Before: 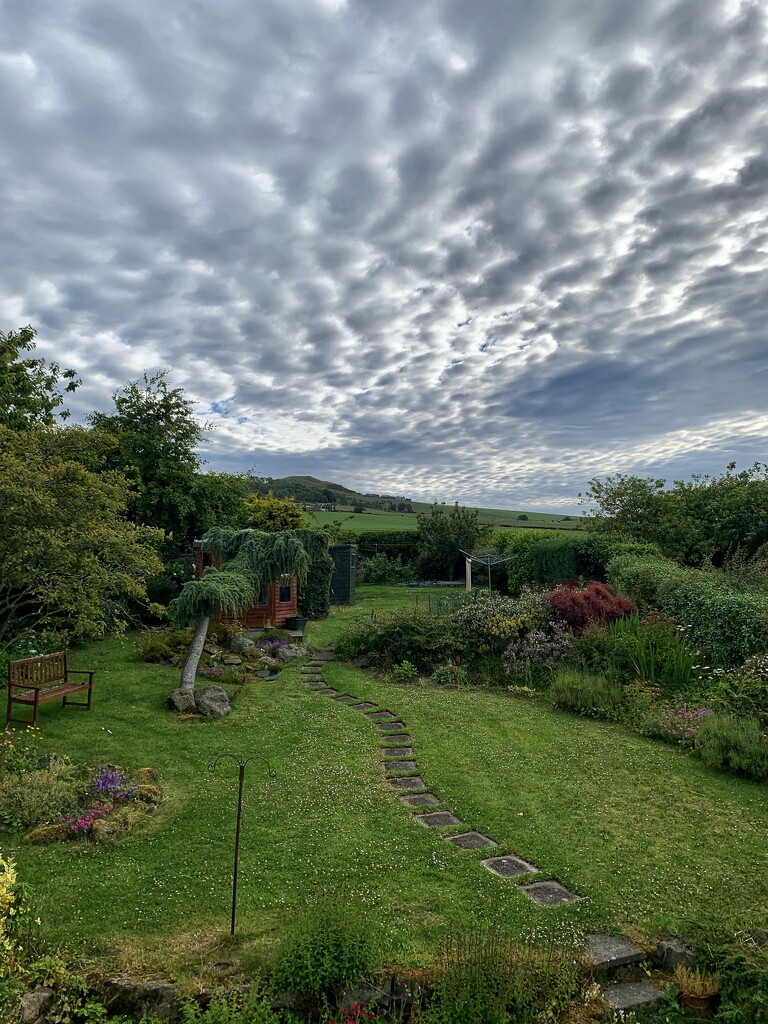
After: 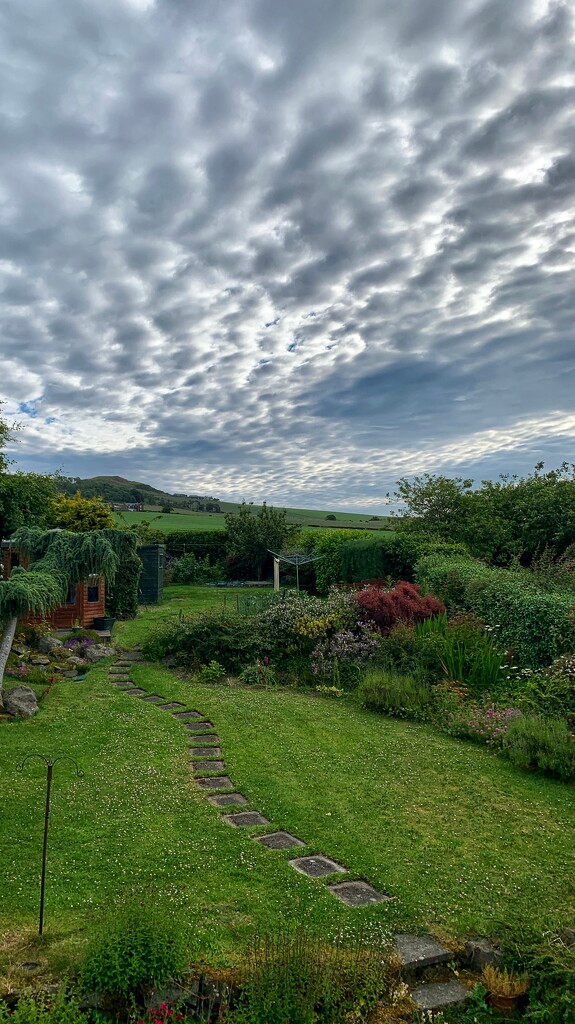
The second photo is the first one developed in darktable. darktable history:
crop and rotate: left 25.035%
